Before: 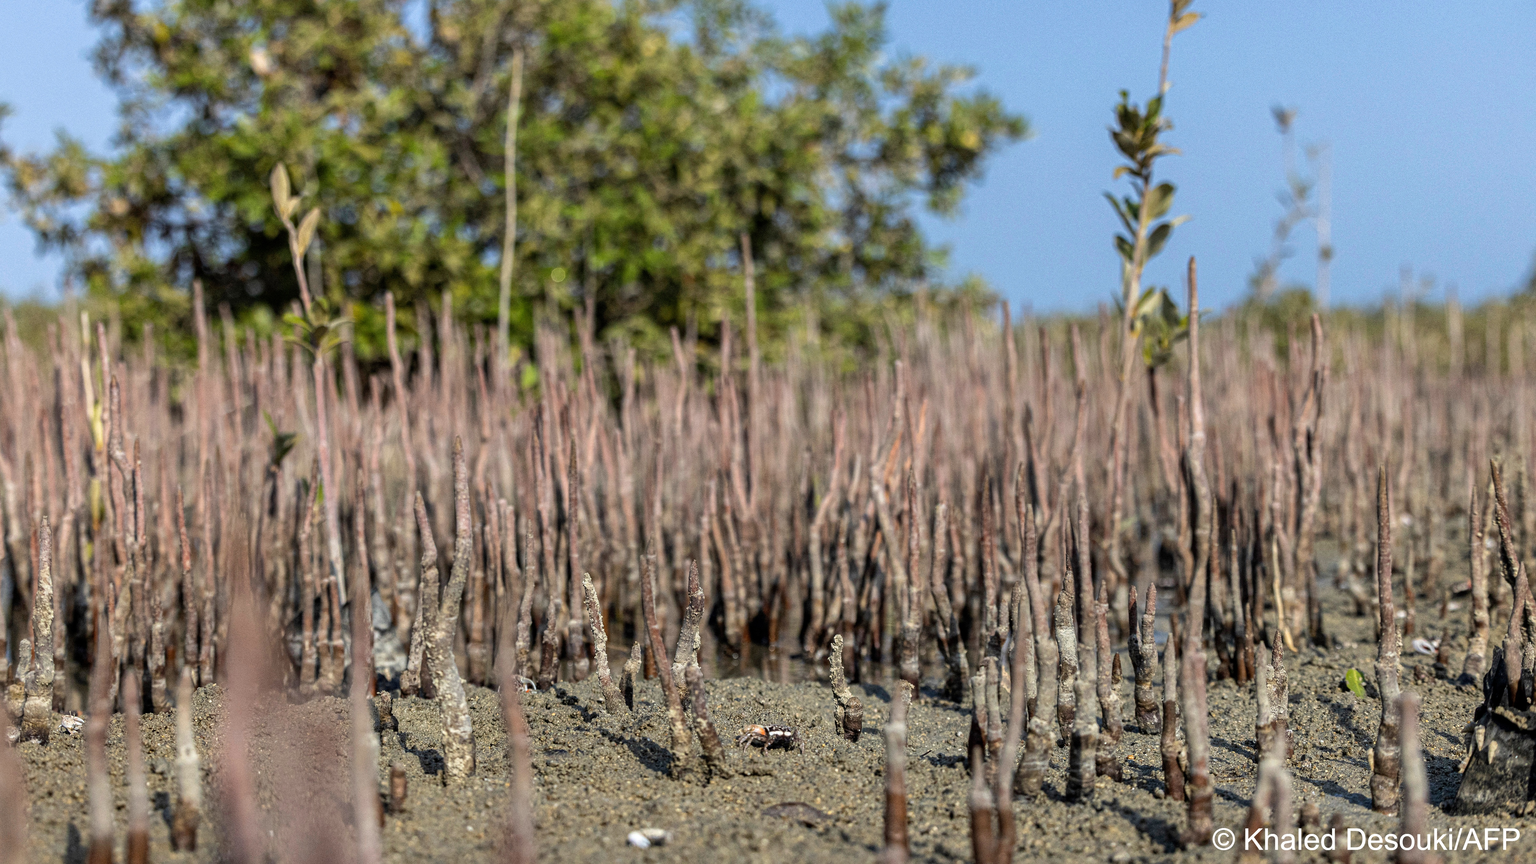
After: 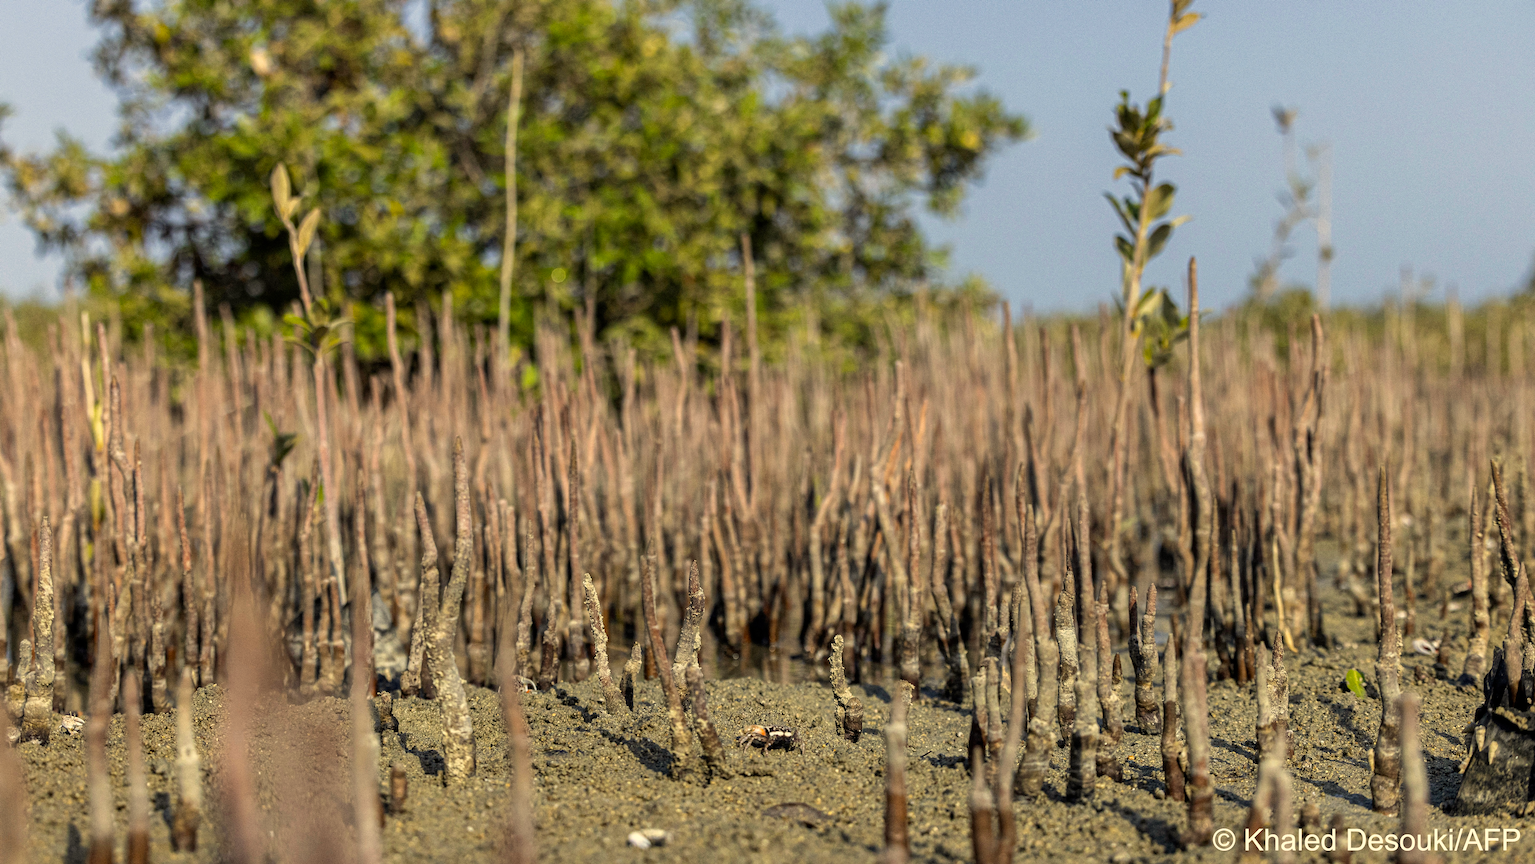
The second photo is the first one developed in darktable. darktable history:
color correction: highlights a* 2.72, highlights b* 22.8
